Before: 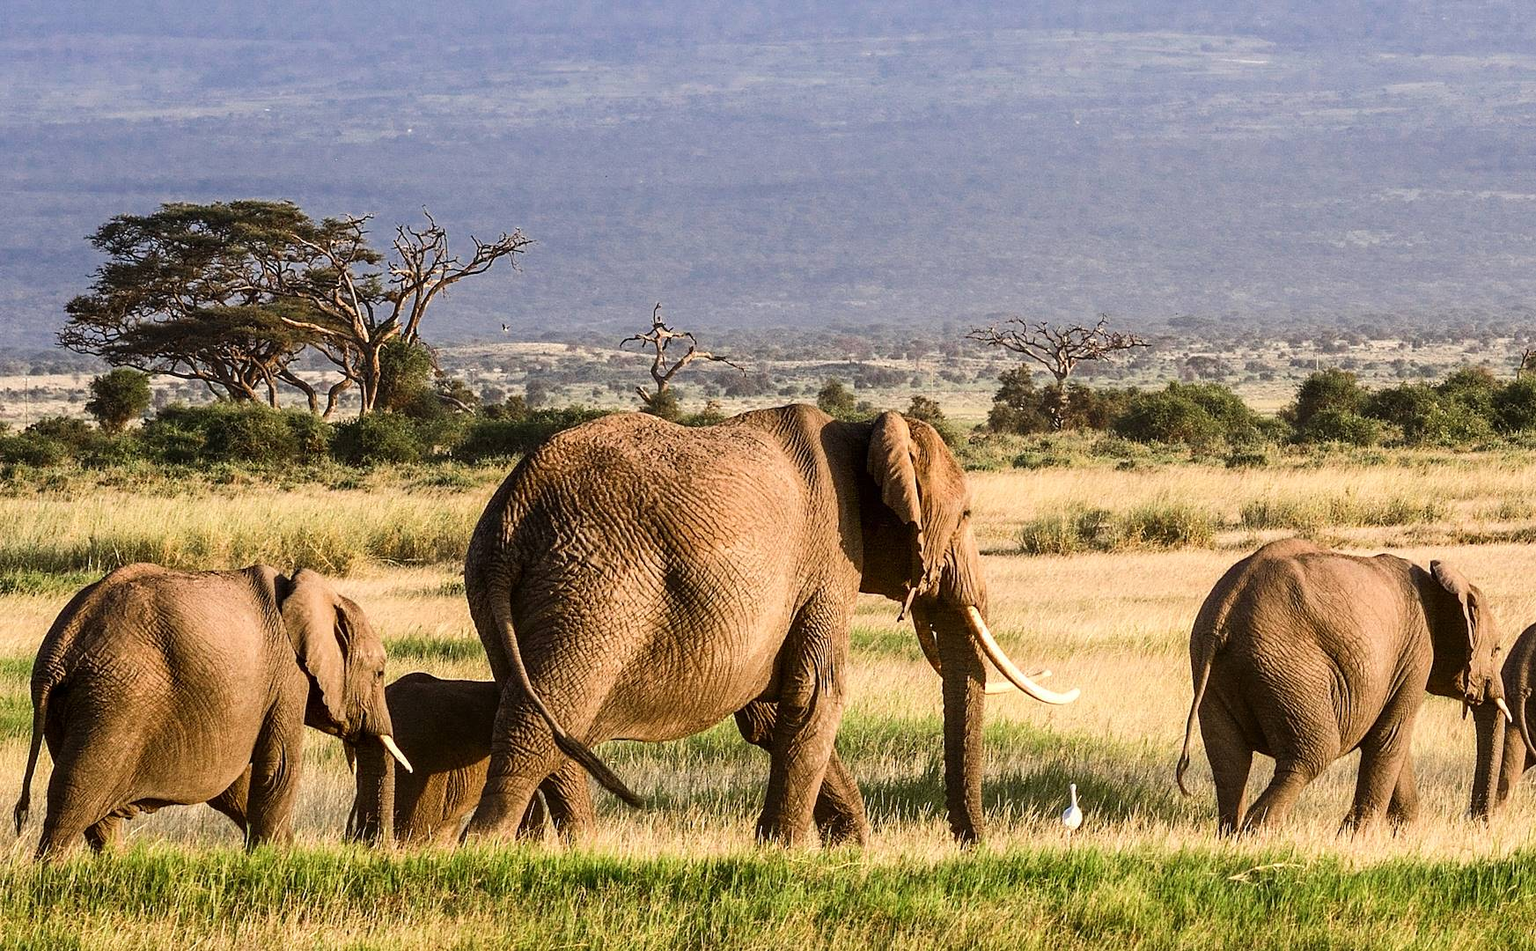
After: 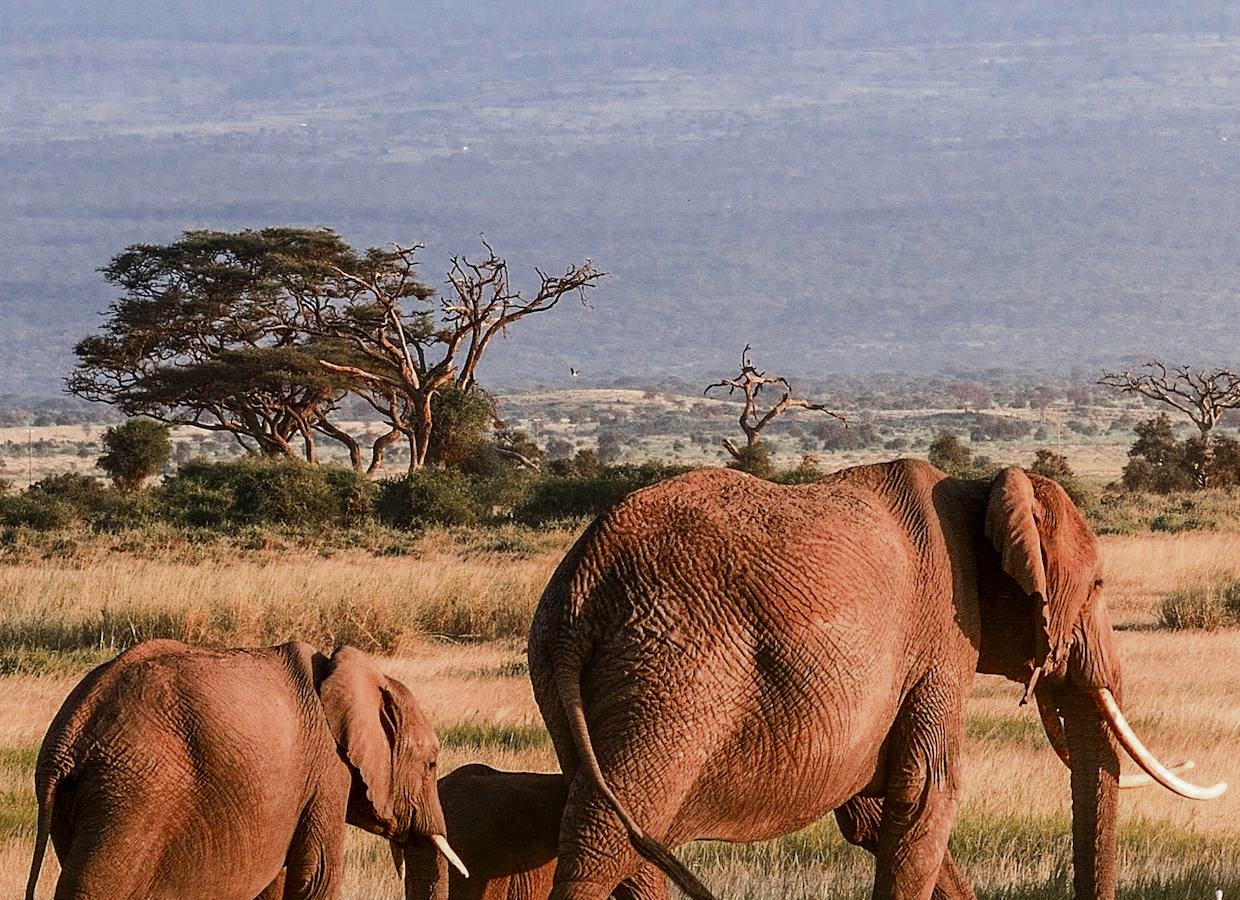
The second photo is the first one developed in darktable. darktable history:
crop: right 28.885%, bottom 16.626%
white balance: red 1, blue 1
color zones: curves: ch0 [(0, 0.299) (0.25, 0.383) (0.456, 0.352) (0.736, 0.571)]; ch1 [(0, 0.63) (0.151, 0.568) (0.254, 0.416) (0.47, 0.558) (0.732, 0.37) (0.909, 0.492)]; ch2 [(0.004, 0.604) (0.158, 0.443) (0.257, 0.403) (0.761, 0.468)]
